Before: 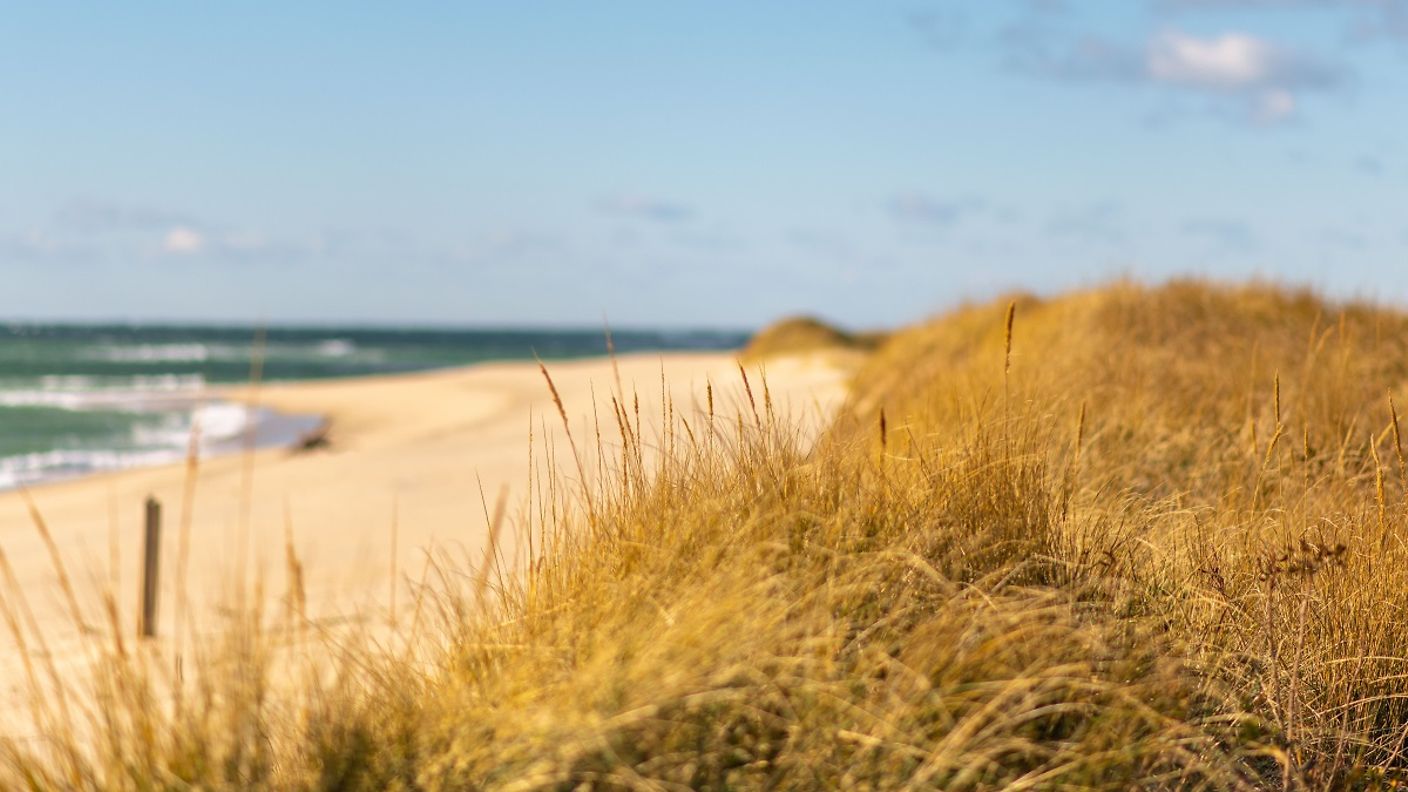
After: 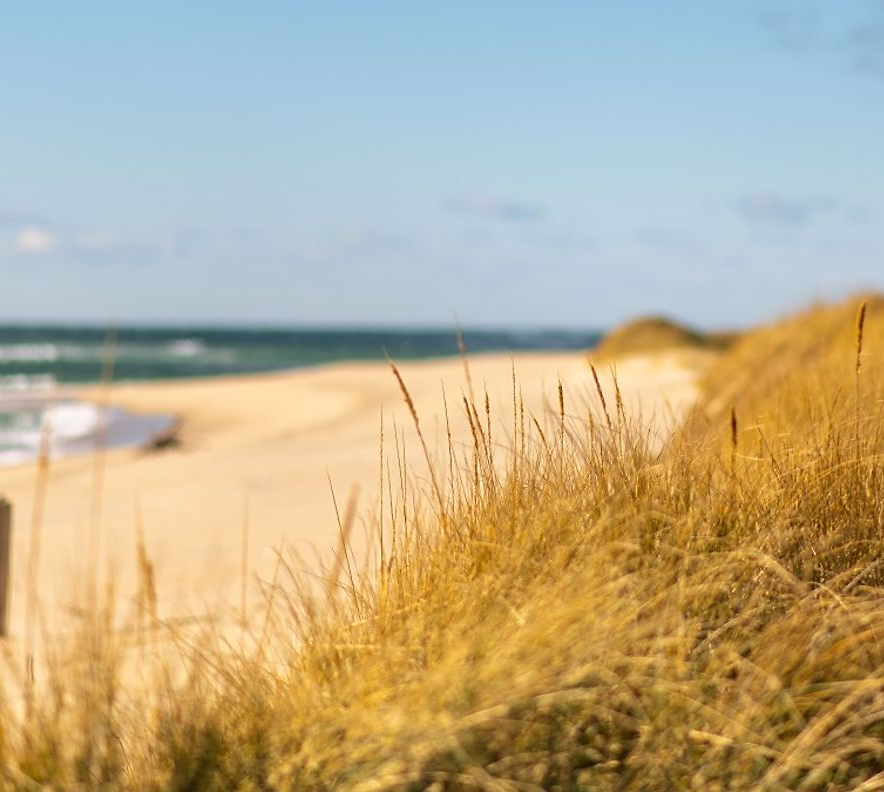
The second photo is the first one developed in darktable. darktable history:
crop: left 10.644%, right 26.528%
sharpen: amount 0.2
